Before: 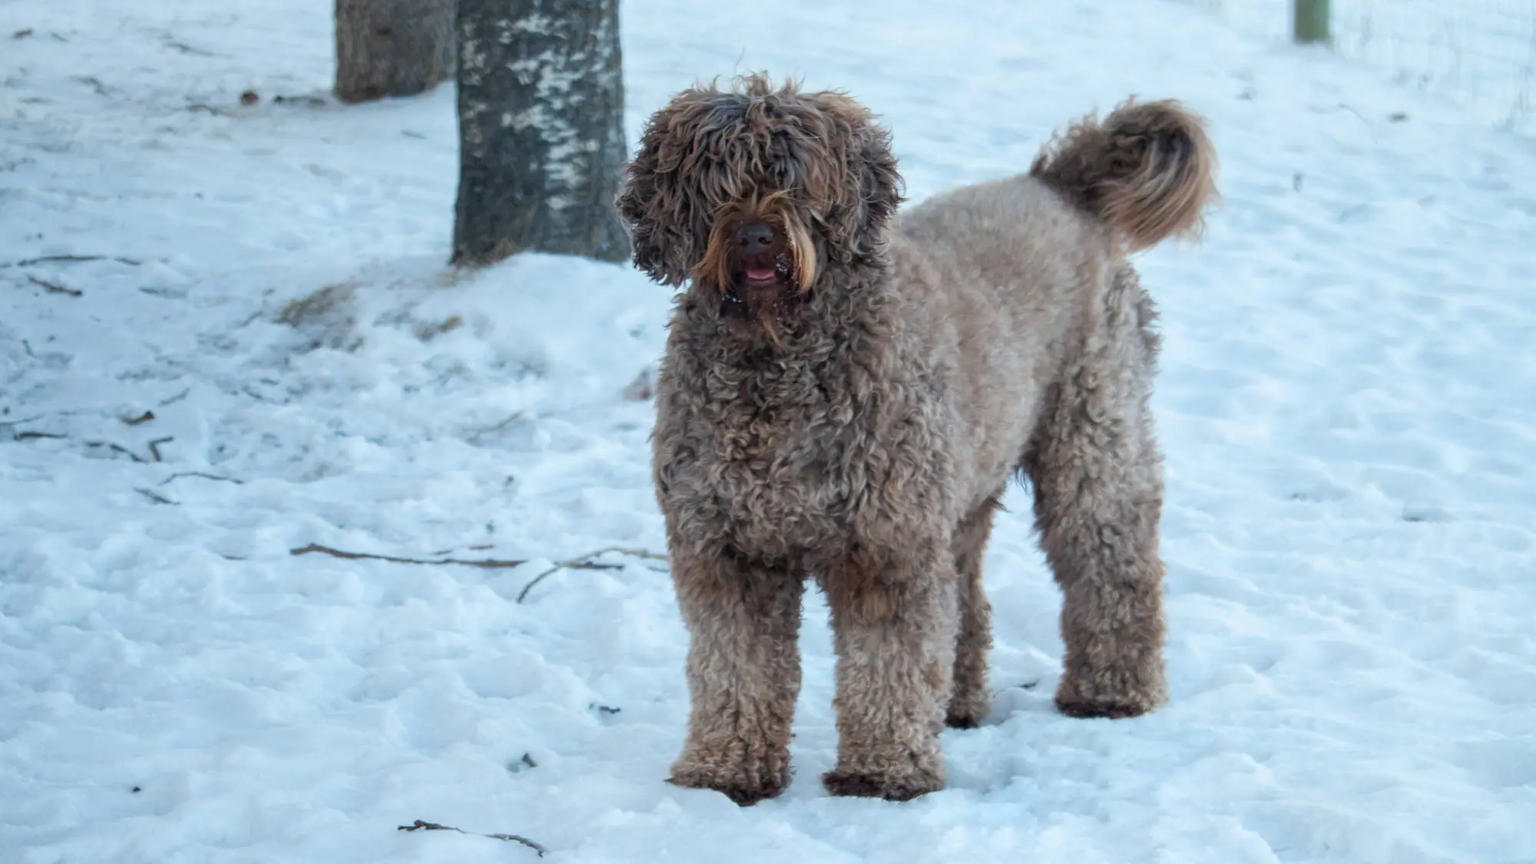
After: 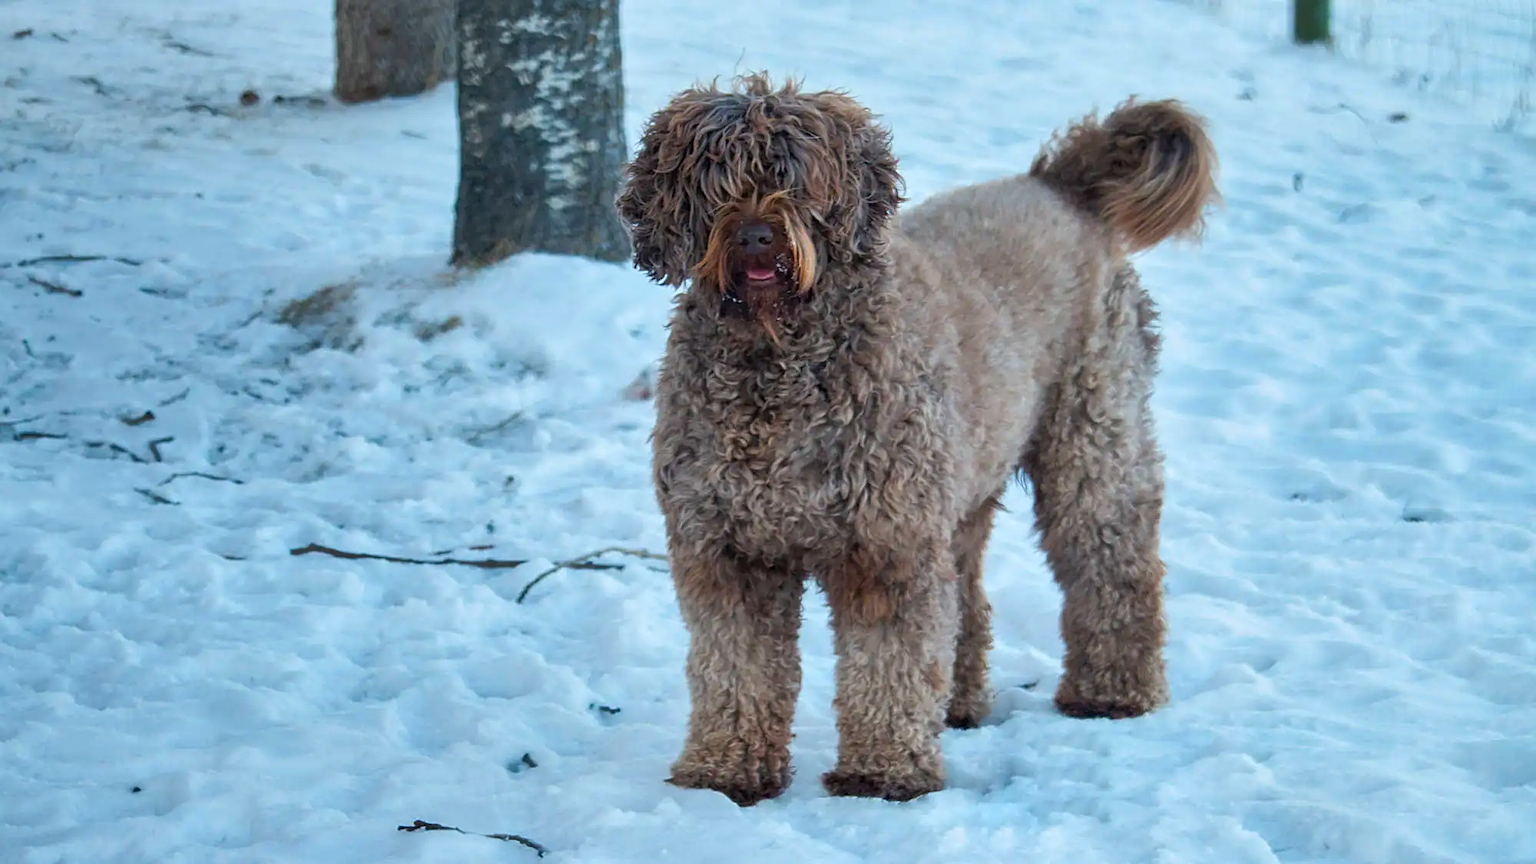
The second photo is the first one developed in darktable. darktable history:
shadows and highlights: soften with gaussian
color balance rgb: perceptual saturation grading › global saturation 25%, global vibrance 20%
sharpen: on, module defaults
